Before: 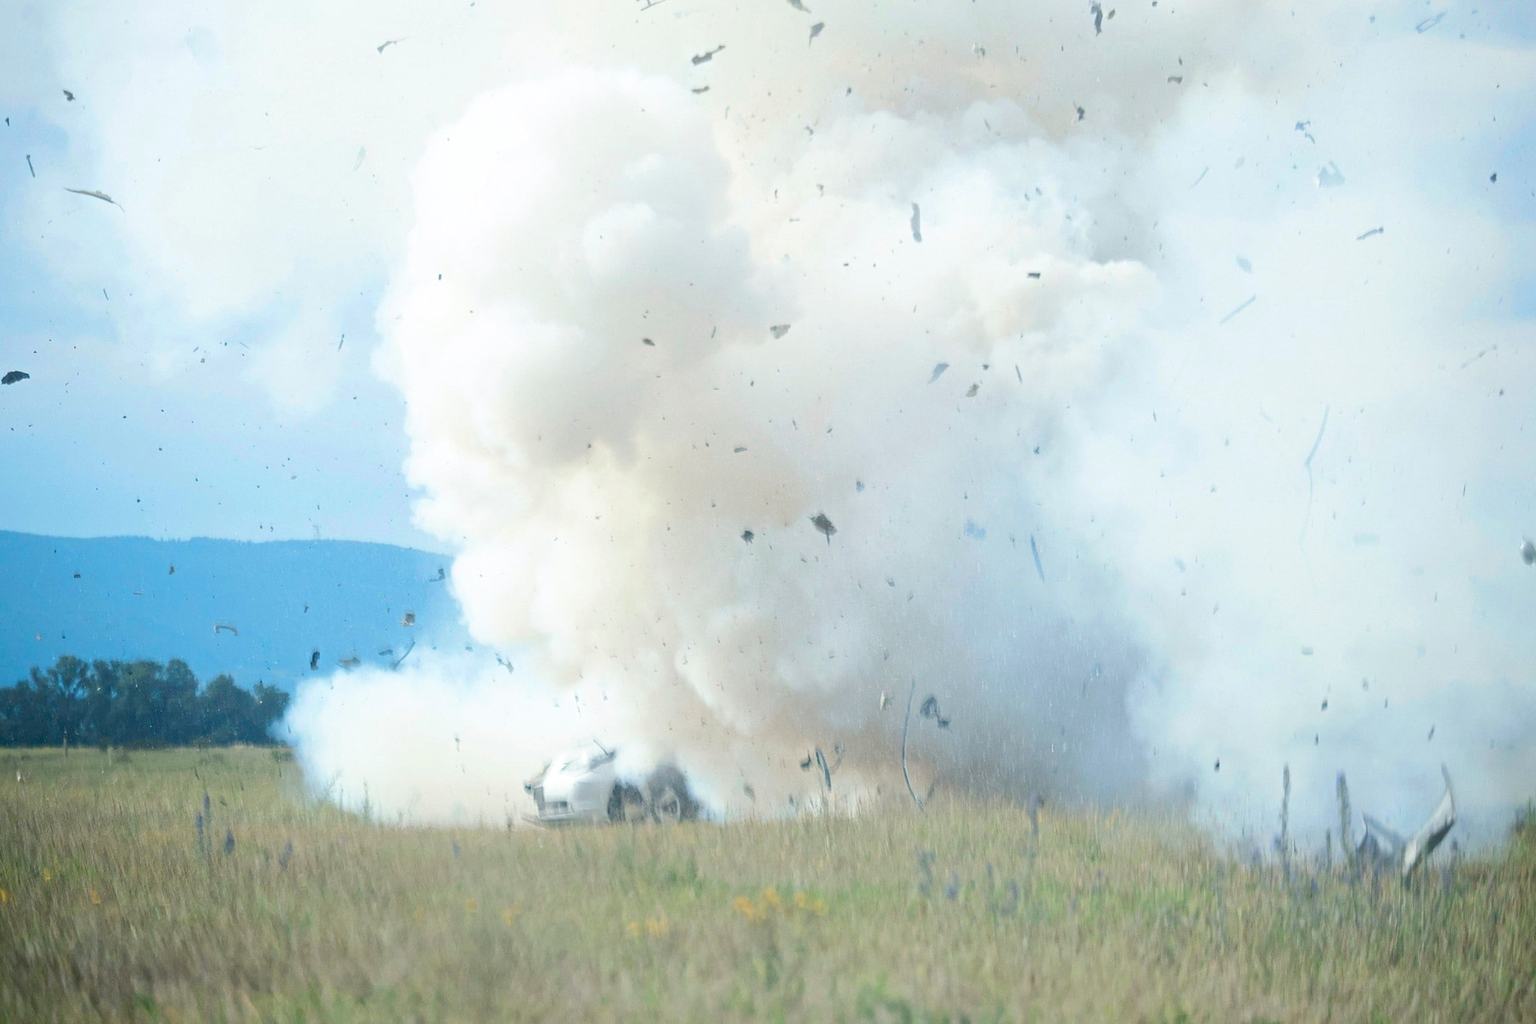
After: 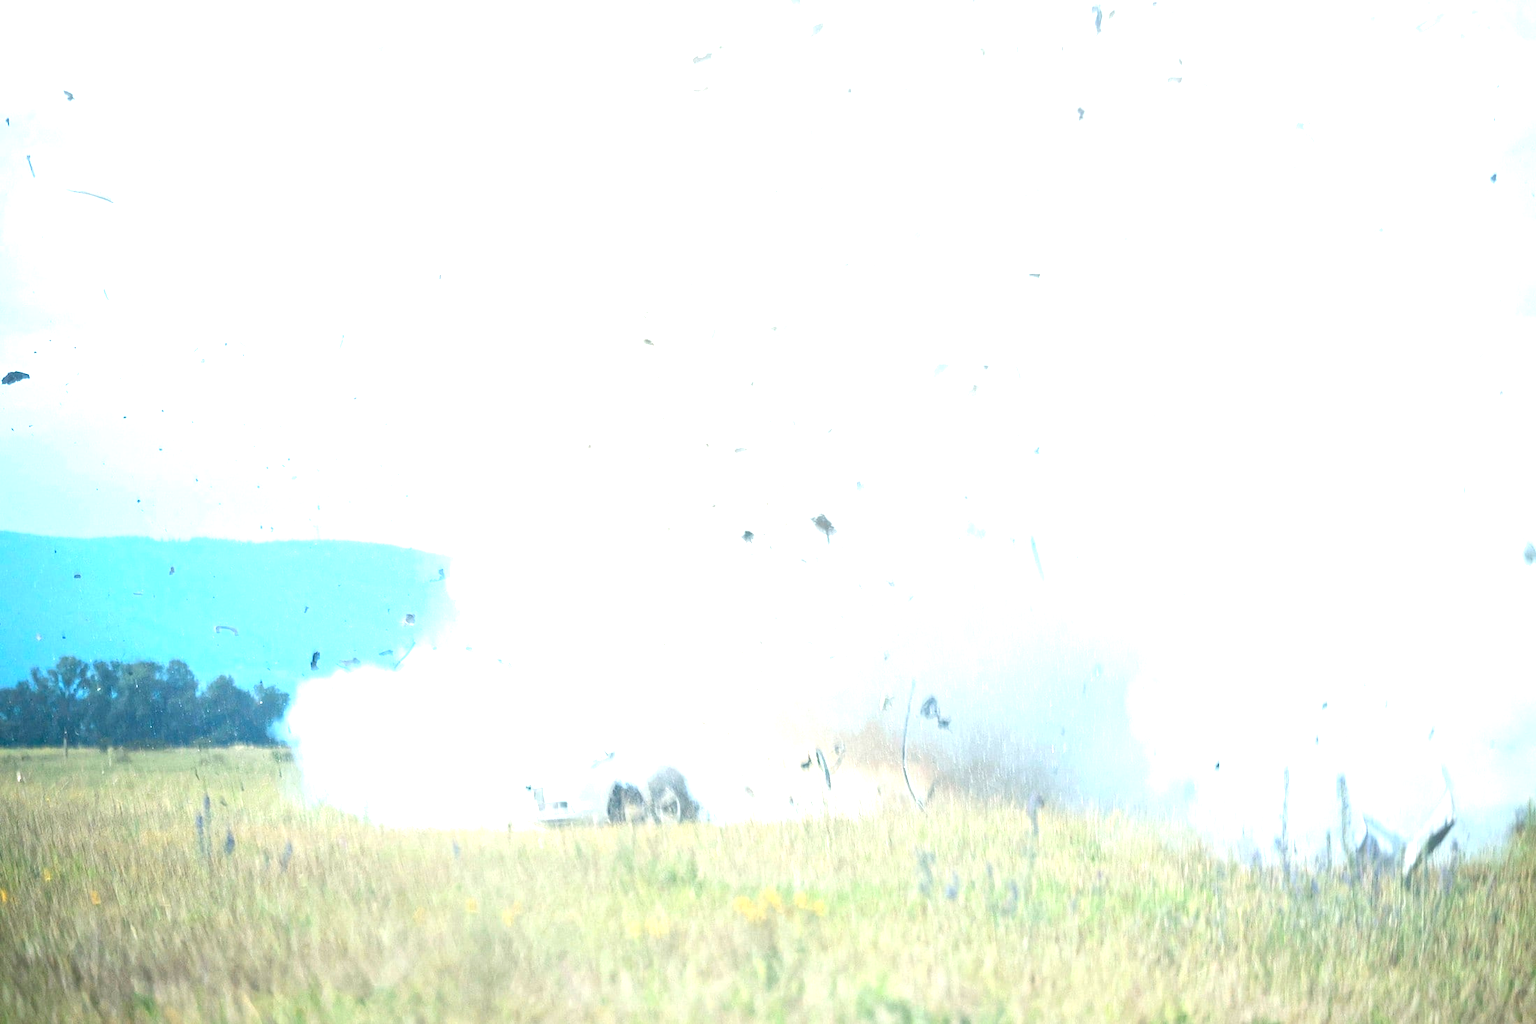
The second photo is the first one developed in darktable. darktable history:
exposure: black level correction 0, exposure 1.292 EV, compensate highlight preservation false
